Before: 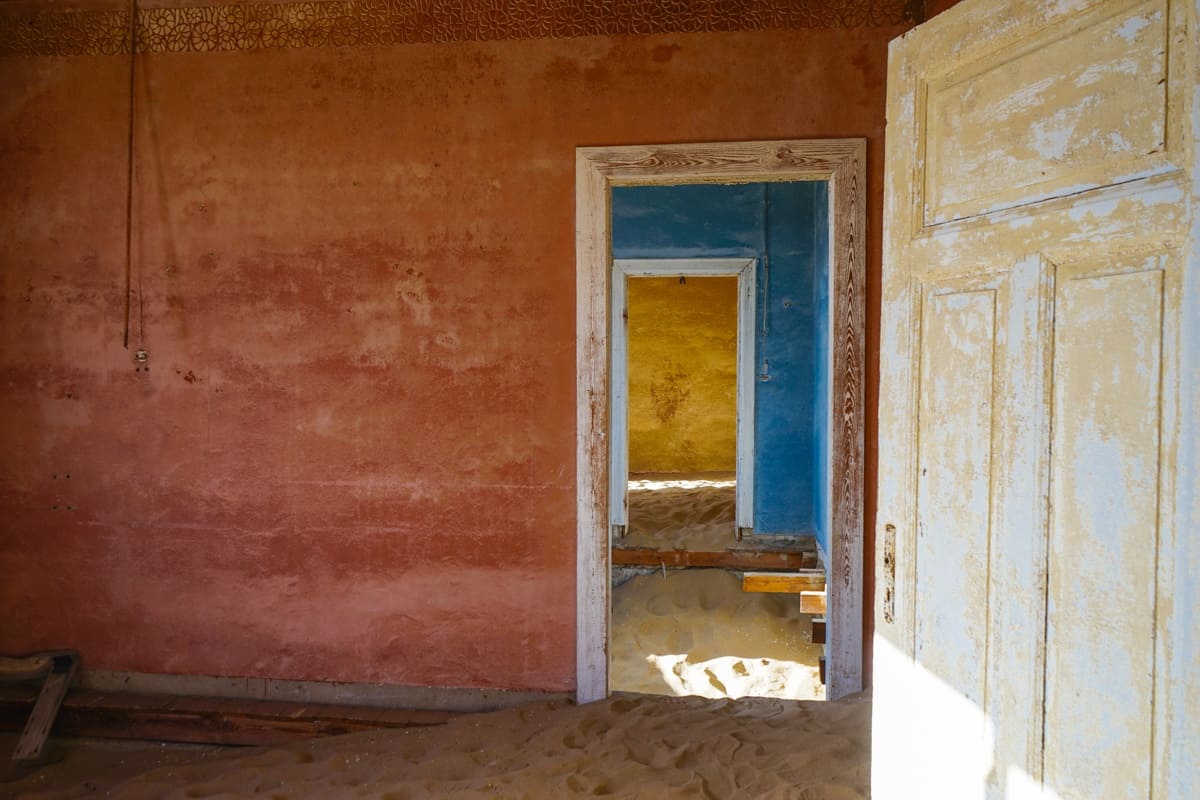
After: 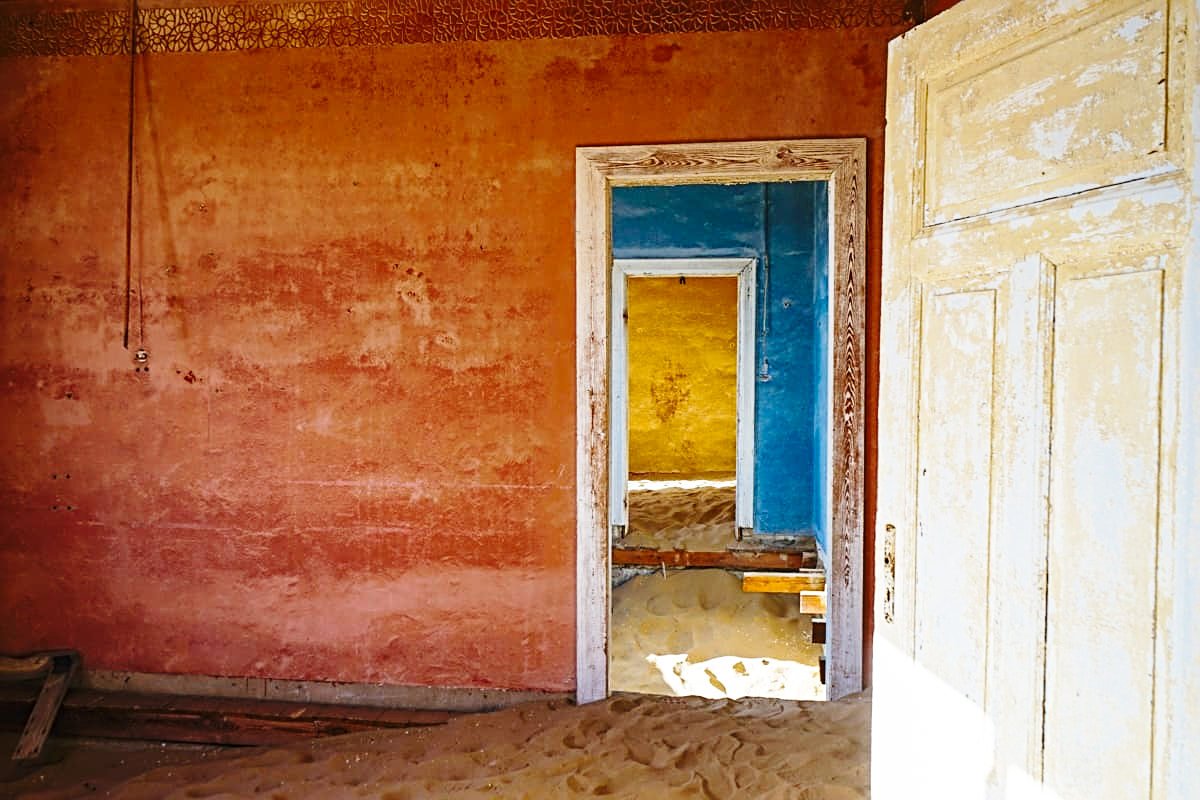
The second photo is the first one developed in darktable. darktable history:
sharpen: radius 3.966
base curve: curves: ch0 [(0, 0) (0.028, 0.03) (0.121, 0.232) (0.46, 0.748) (0.859, 0.968) (1, 1)], preserve colors none
